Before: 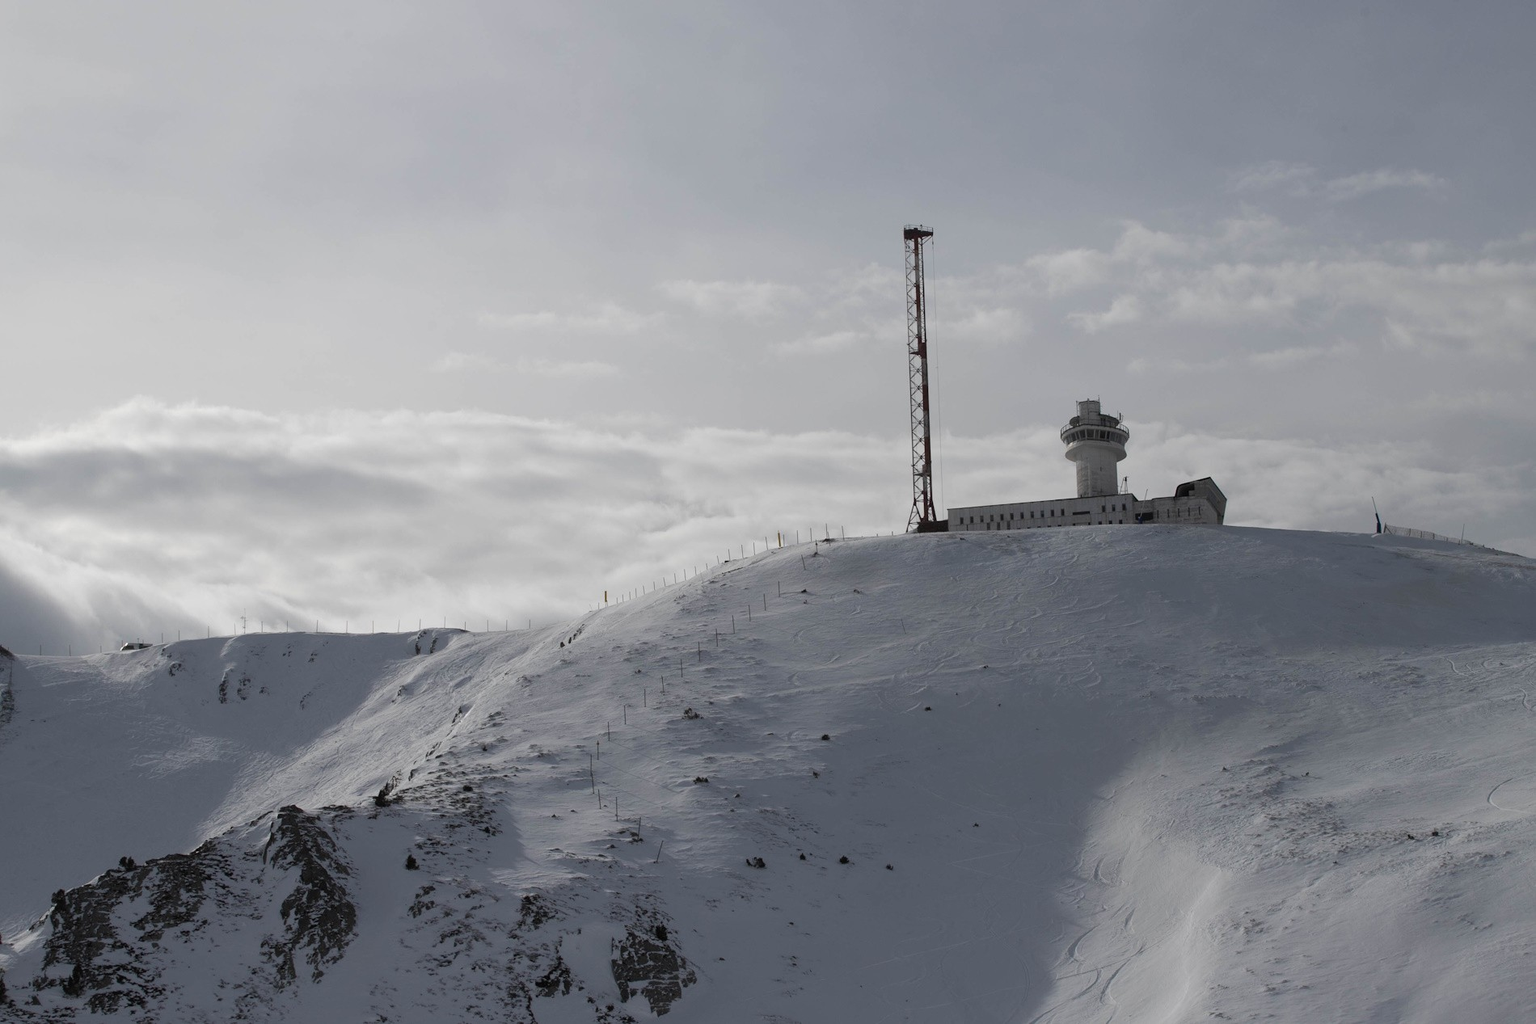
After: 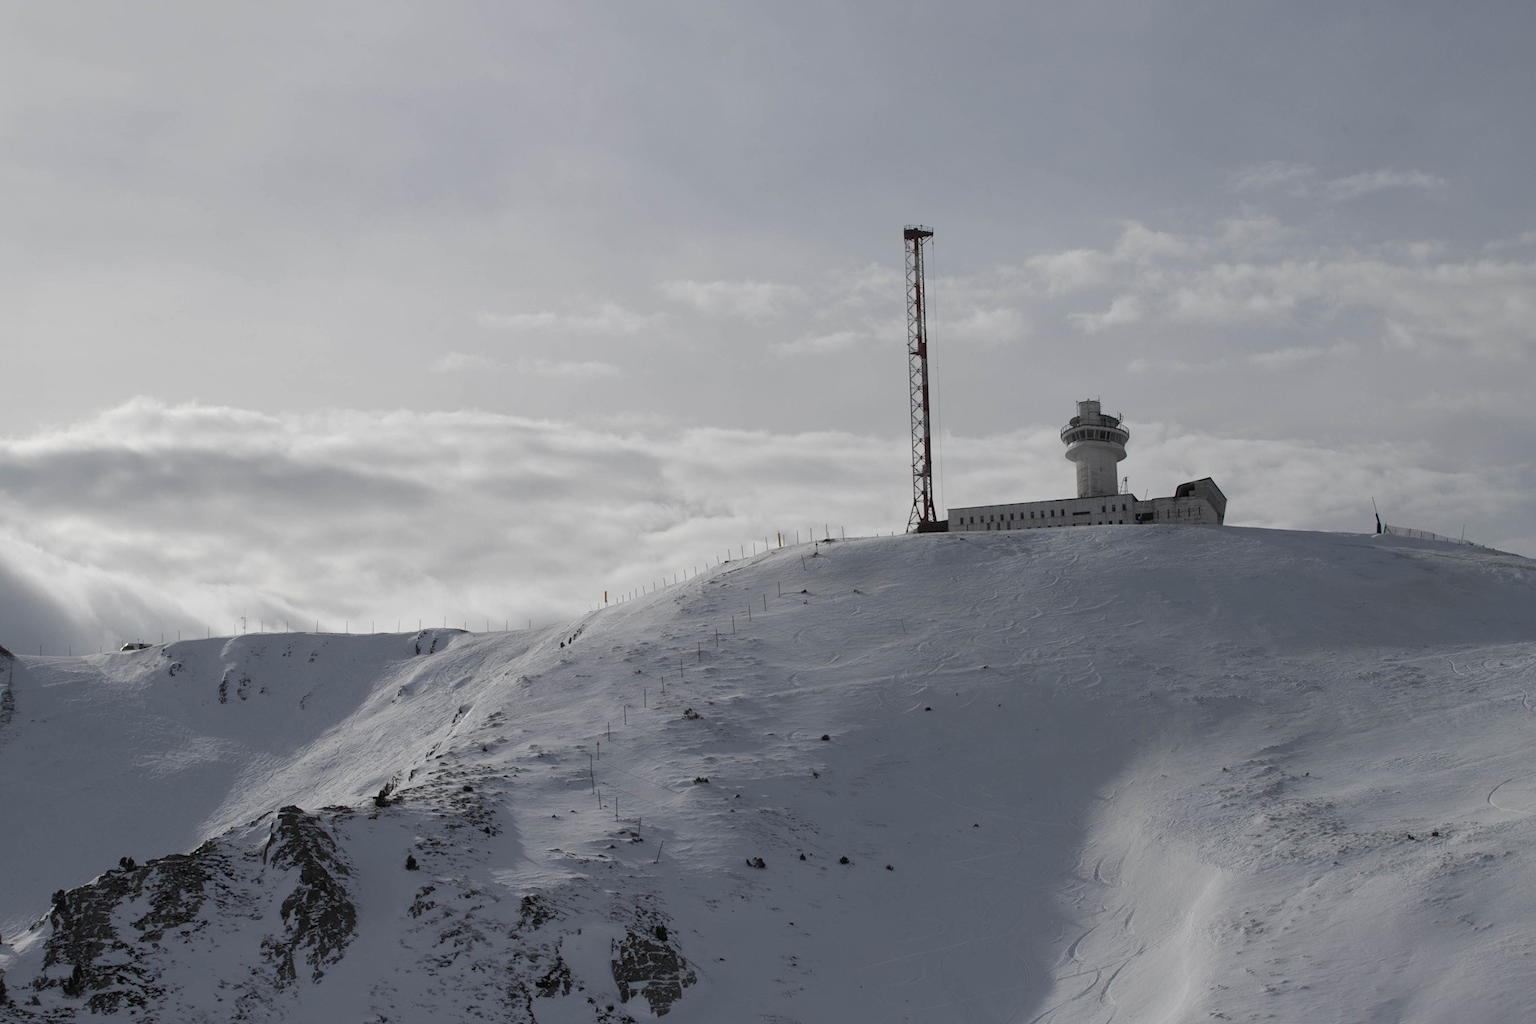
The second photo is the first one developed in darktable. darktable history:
shadows and highlights: shadows 9.46, white point adjustment 0.922, highlights -40.05
